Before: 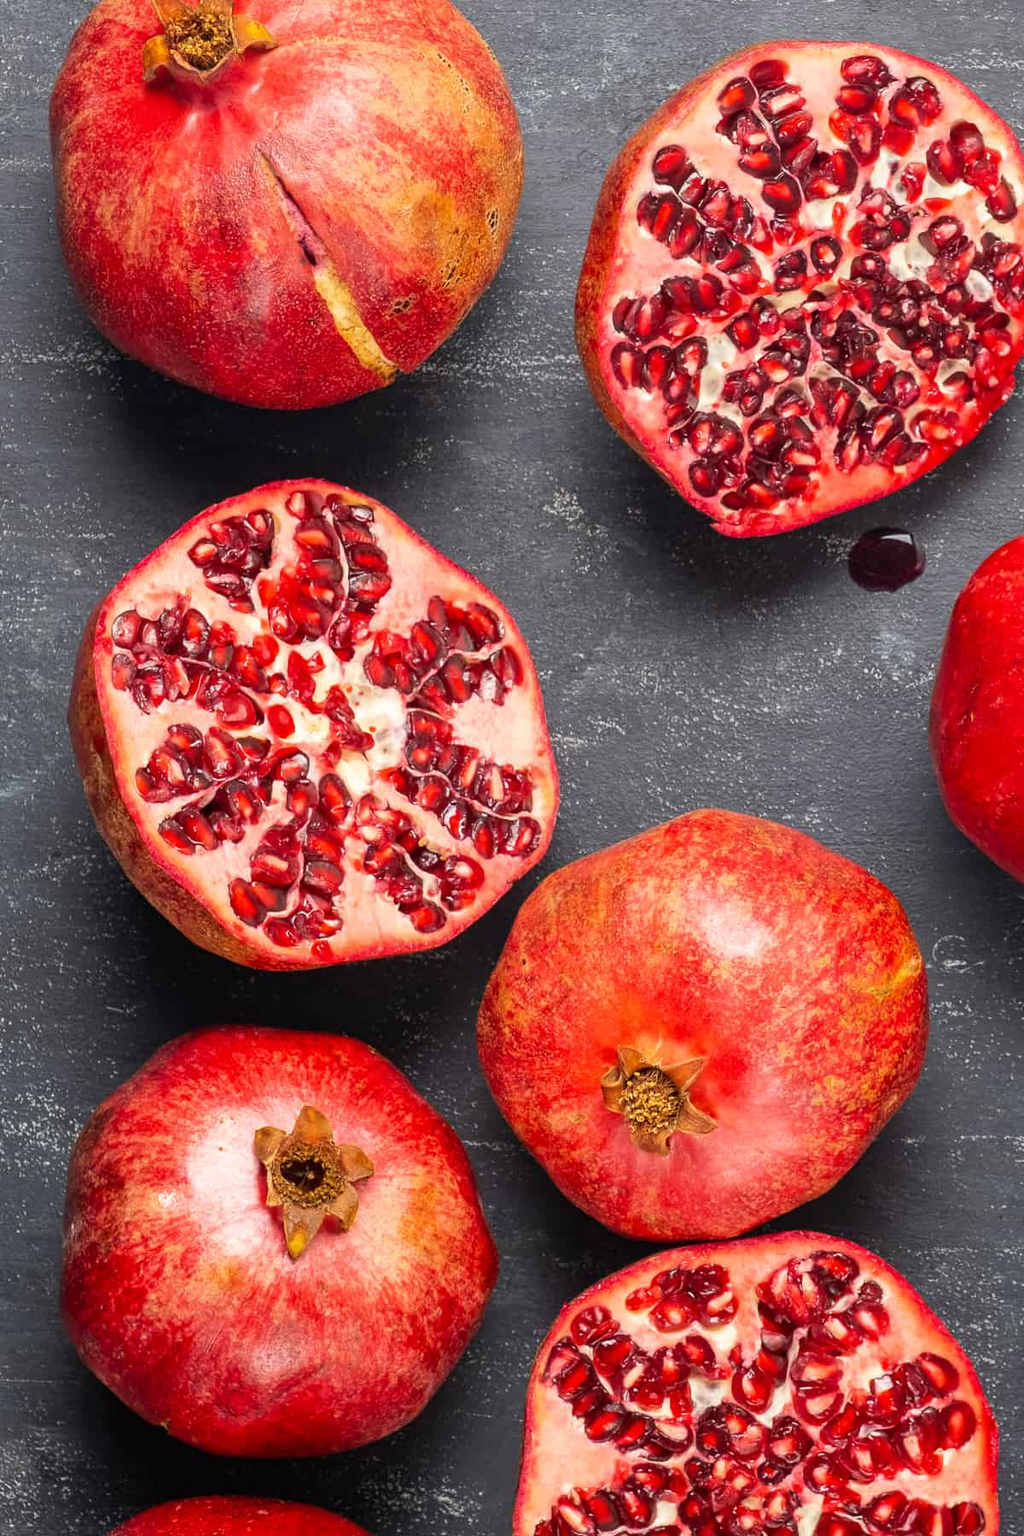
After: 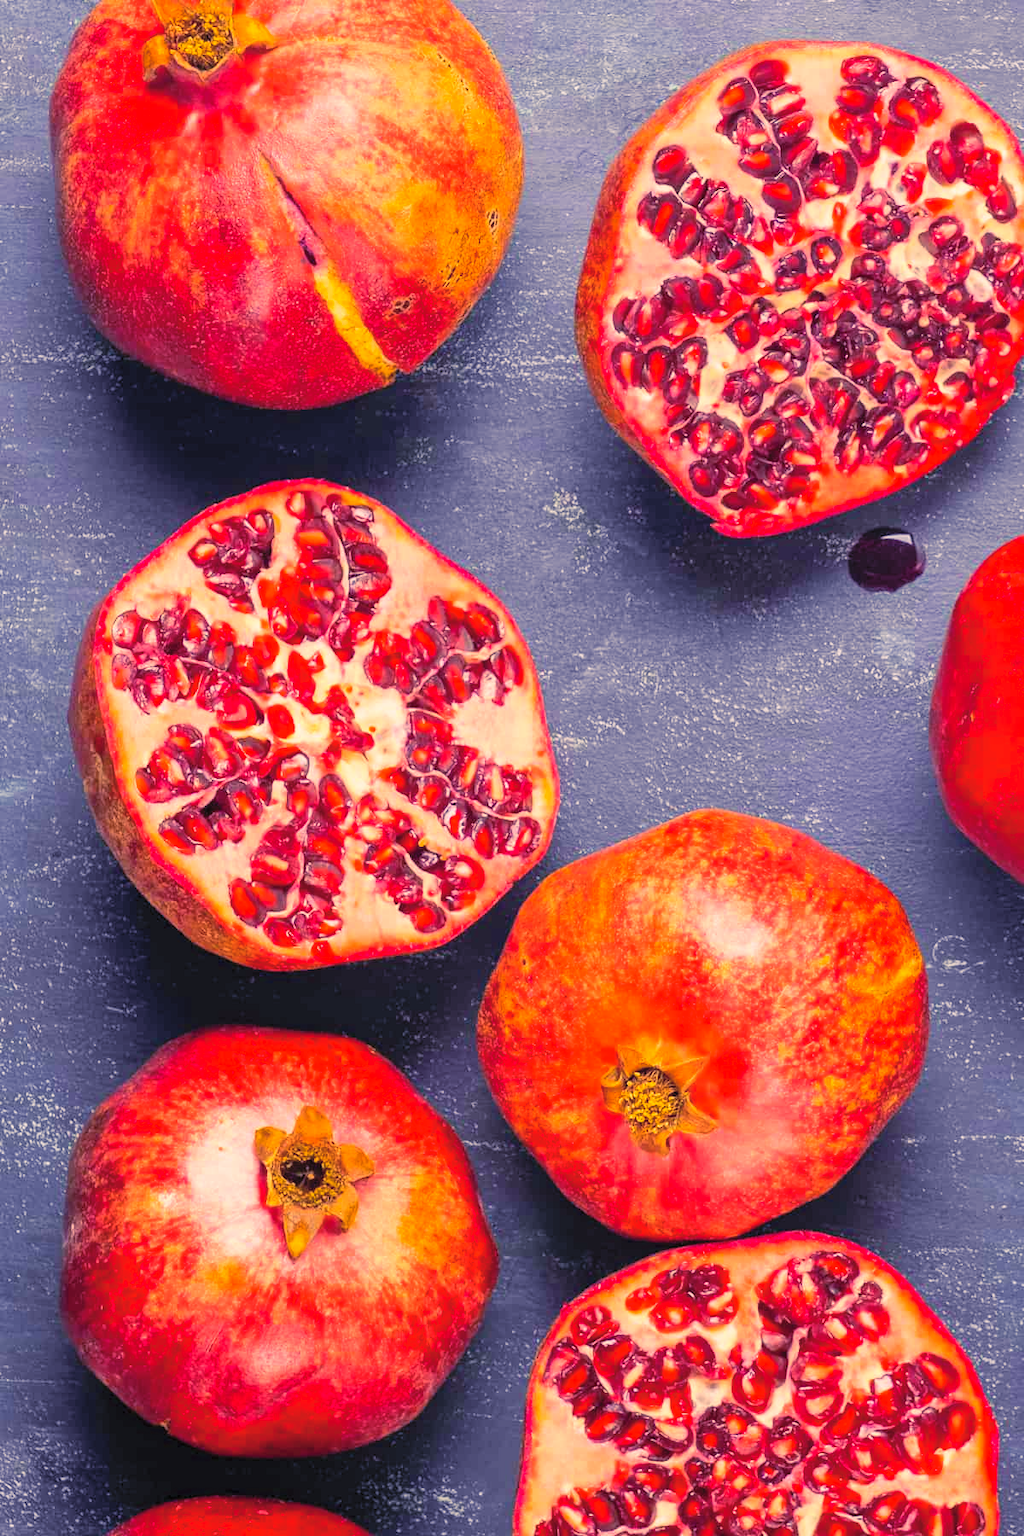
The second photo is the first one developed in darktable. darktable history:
color balance rgb: shadows lift › luminance -28.763%, shadows lift › chroma 15.091%, shadows lift › hue 269.62°, highlights gain › chroma 3.023%, highlights gain › hue 60.17°, perceptual saturation grading › global saturation 25.326%, global vibrance 14.203%
contrast brightness saturation: contrast 0.101, brightness 0.31, saturation 0.14
exposure: exposure -0.154 EV, compensate highlight preservation false
